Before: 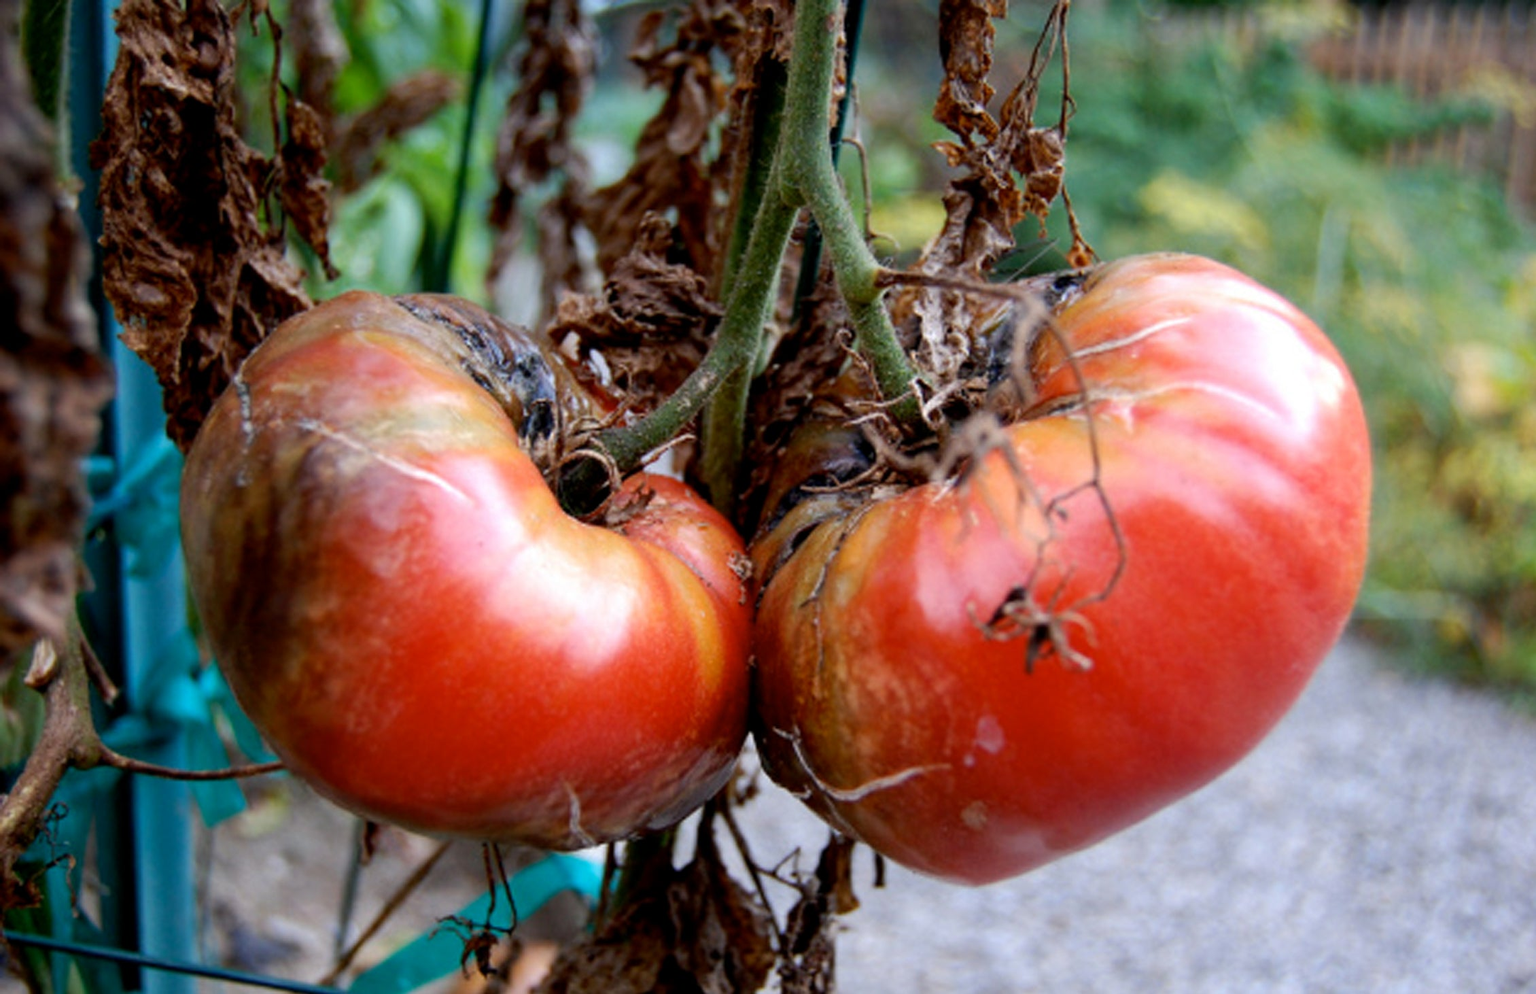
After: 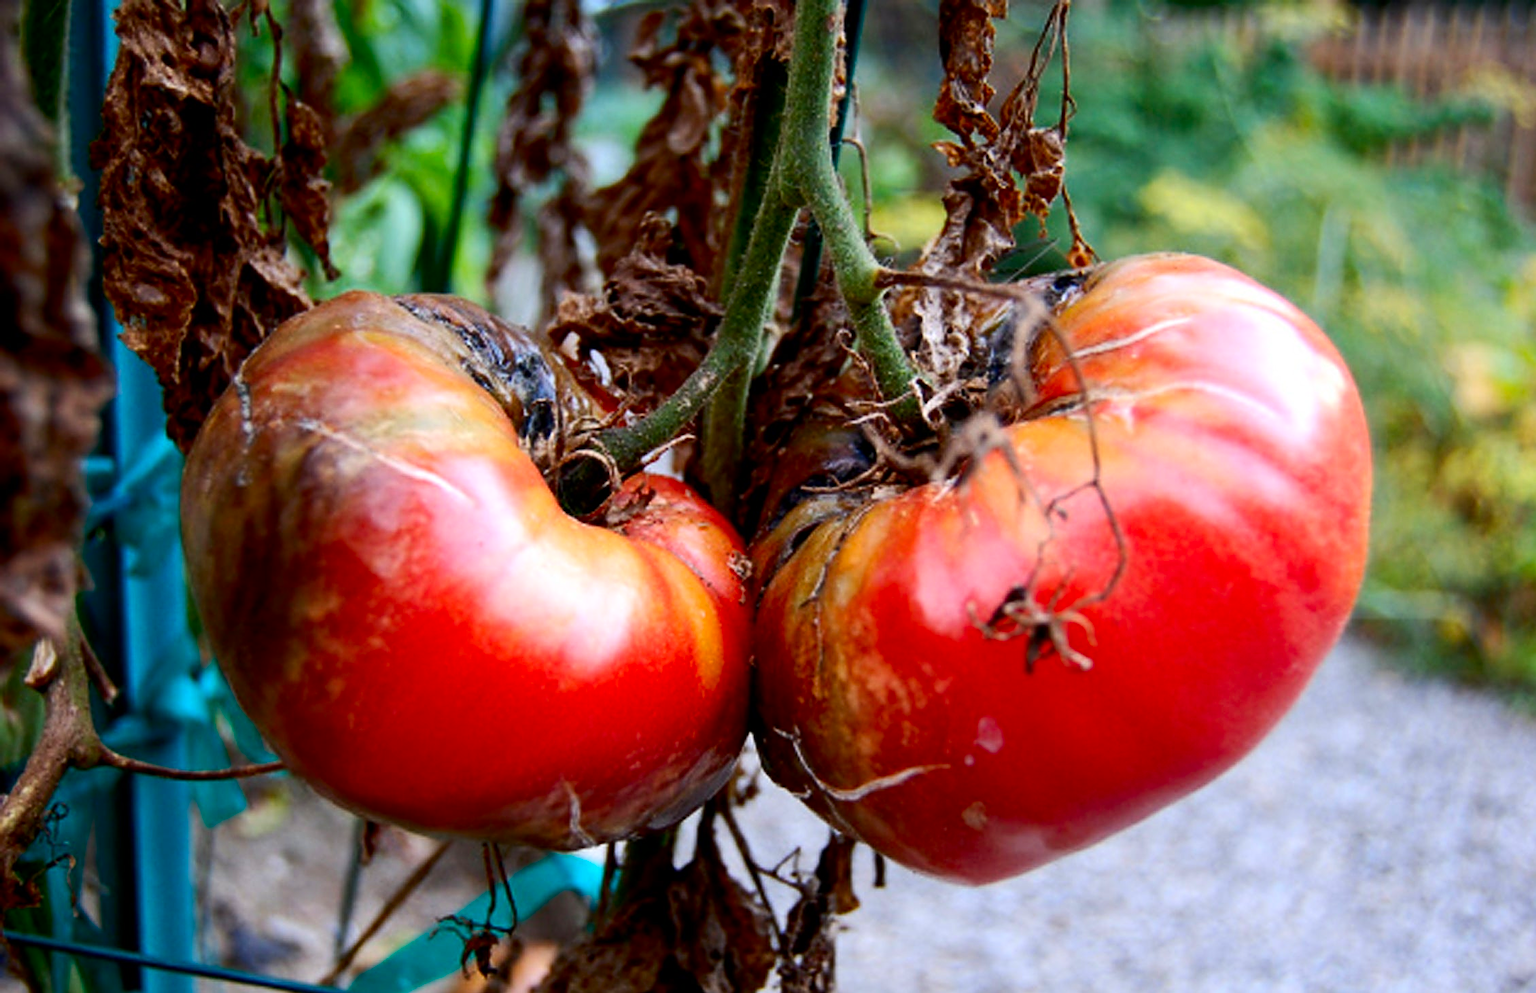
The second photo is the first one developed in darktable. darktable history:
contrast brightness saturation: contrast 0.18, saturation 0.3
sharpen: on, module defaults
